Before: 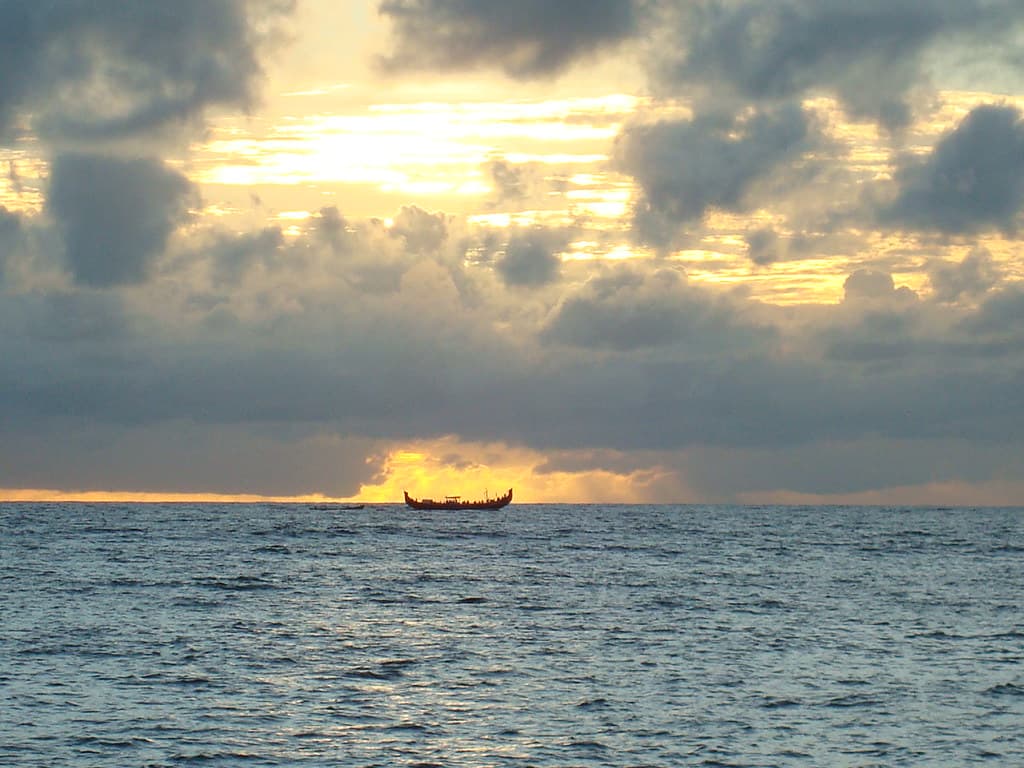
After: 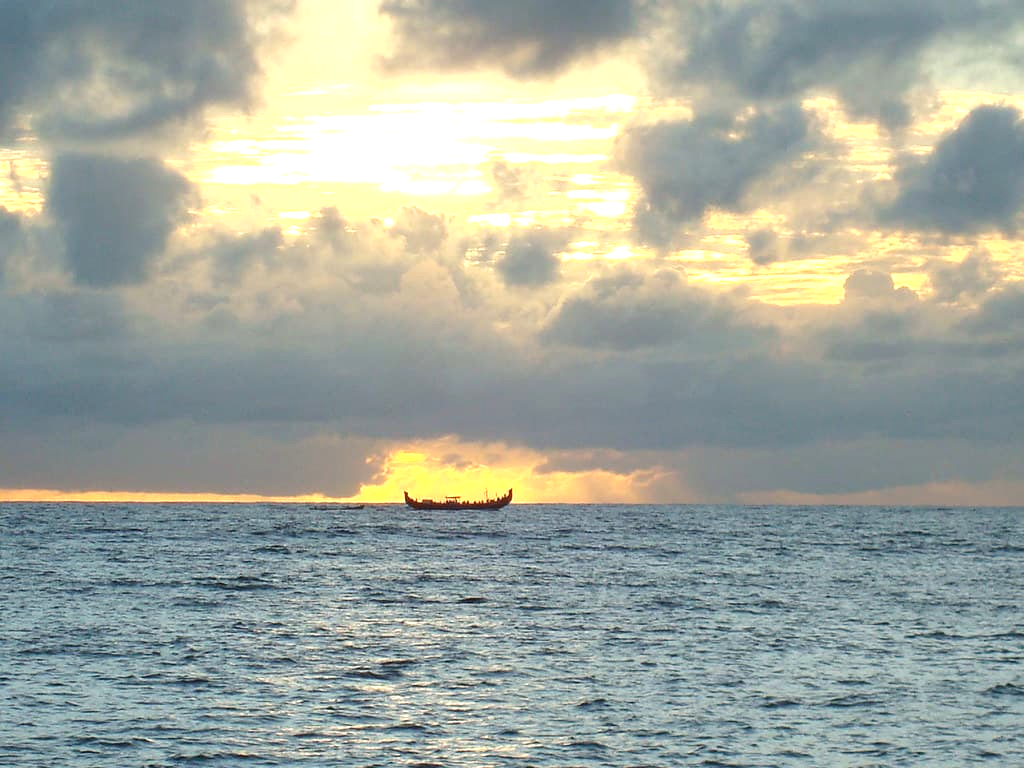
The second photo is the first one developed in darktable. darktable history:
exposure: black level correction 0, exposure 0.5 EV, compensate exposure bias true, compensate highlight preservation false
tone equalizer: -7 EV 0.18 EV, -6 EV 0.12 EV, -5 EV 0.08 EV, -4 EV 0.04 EV, -2 EV -0.02 EV, -1 EV -0.04 EV, +0 EV -0.06 EV, luminance estimator HSV value / RGB max
